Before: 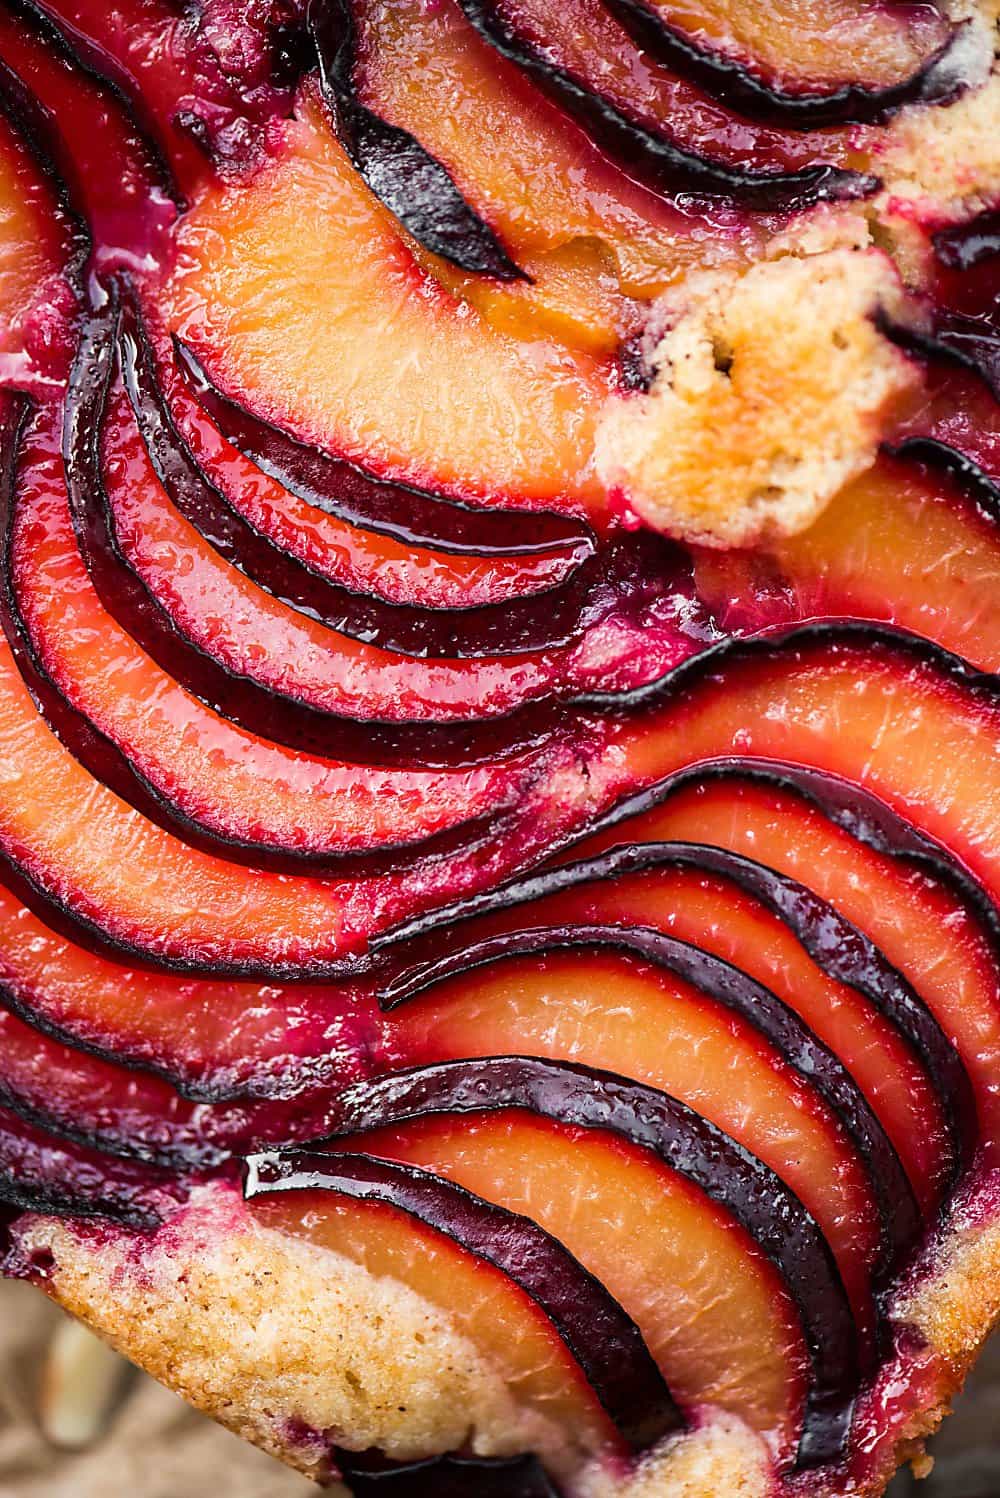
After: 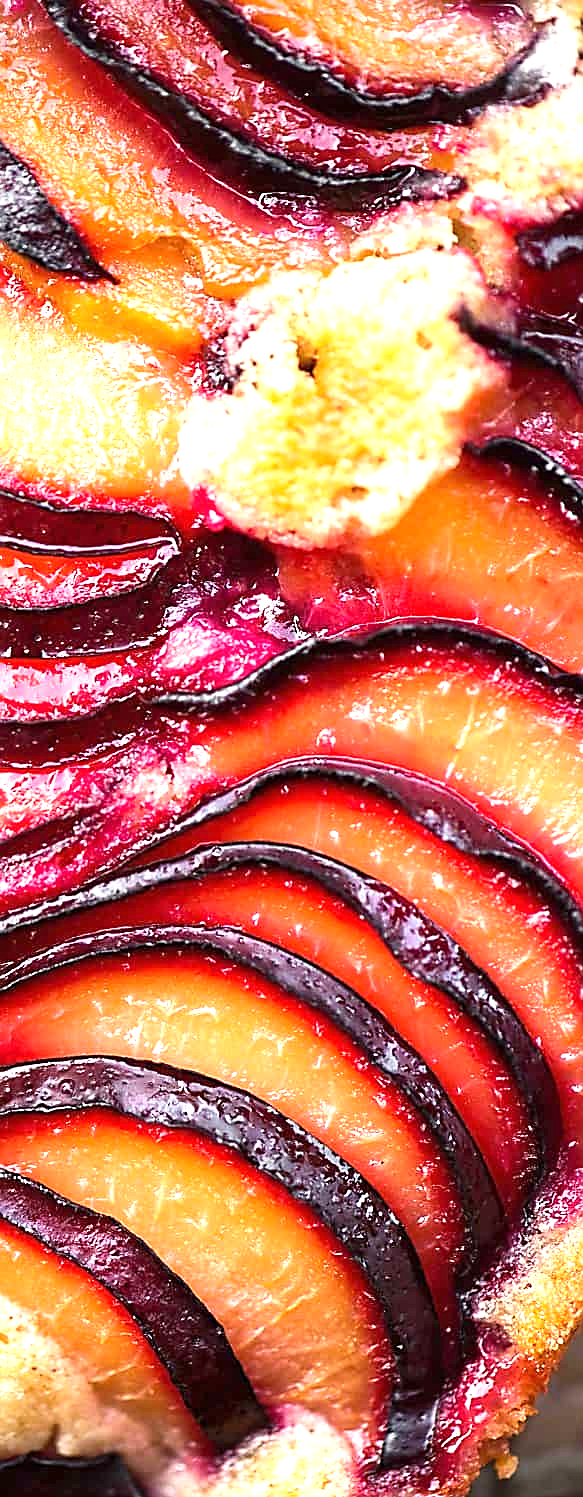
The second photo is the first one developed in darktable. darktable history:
crop: left 41.676%
exposure: black level correction 0, exposure 1.095 EV, compensate highlight preservation false
sharpen: amount 0.492
